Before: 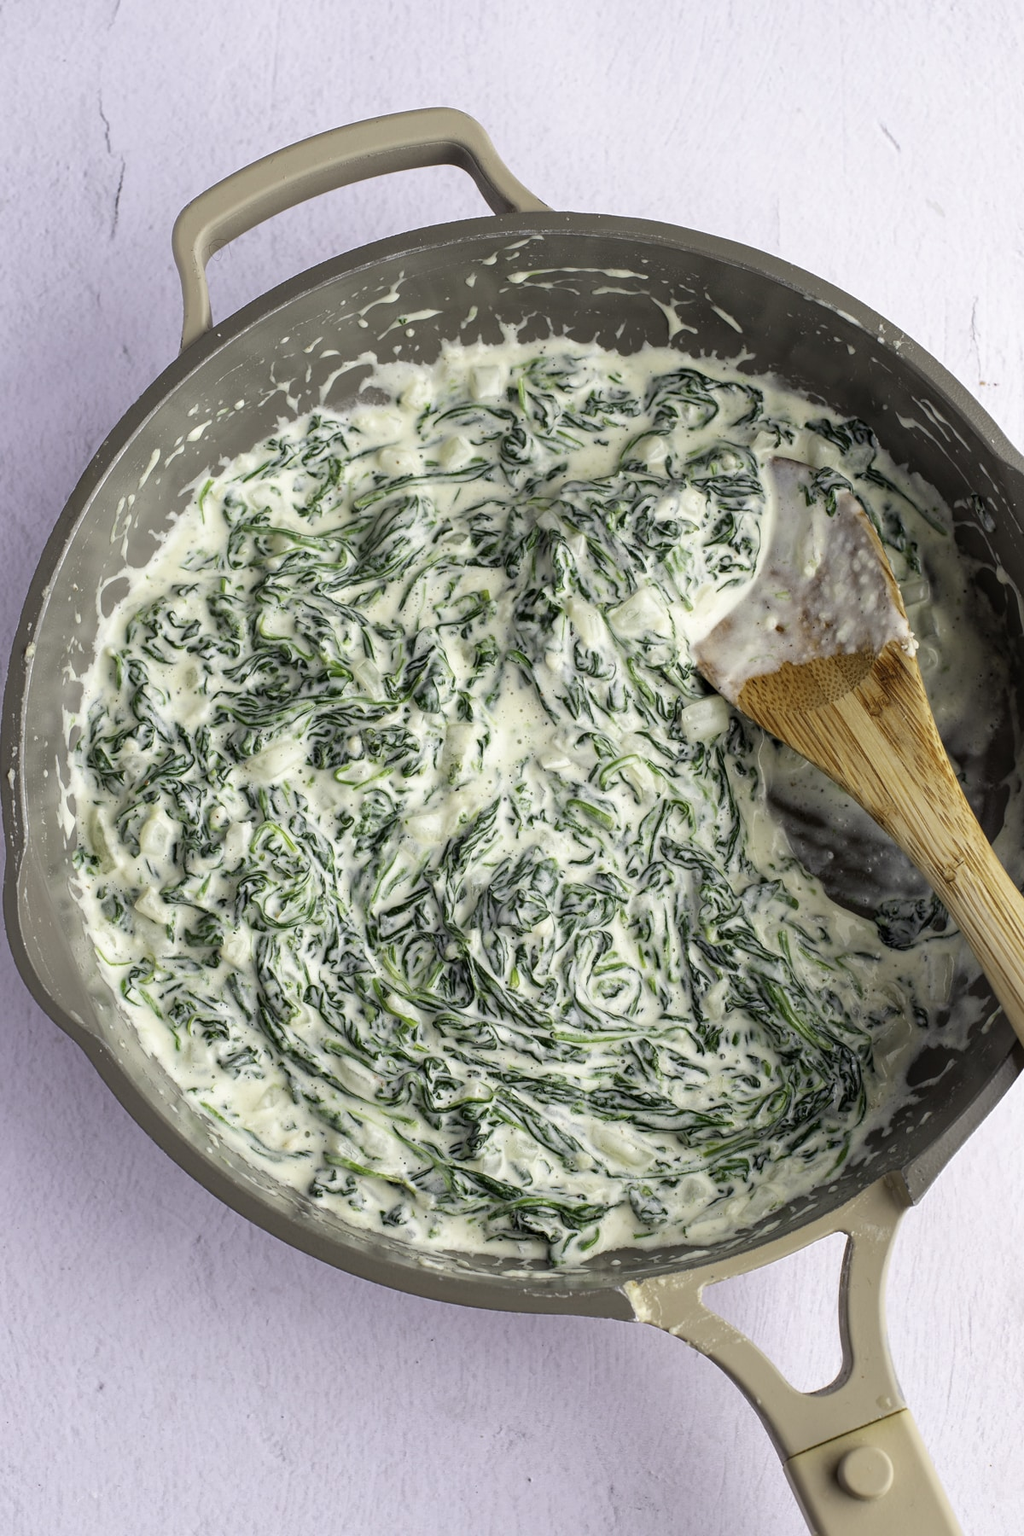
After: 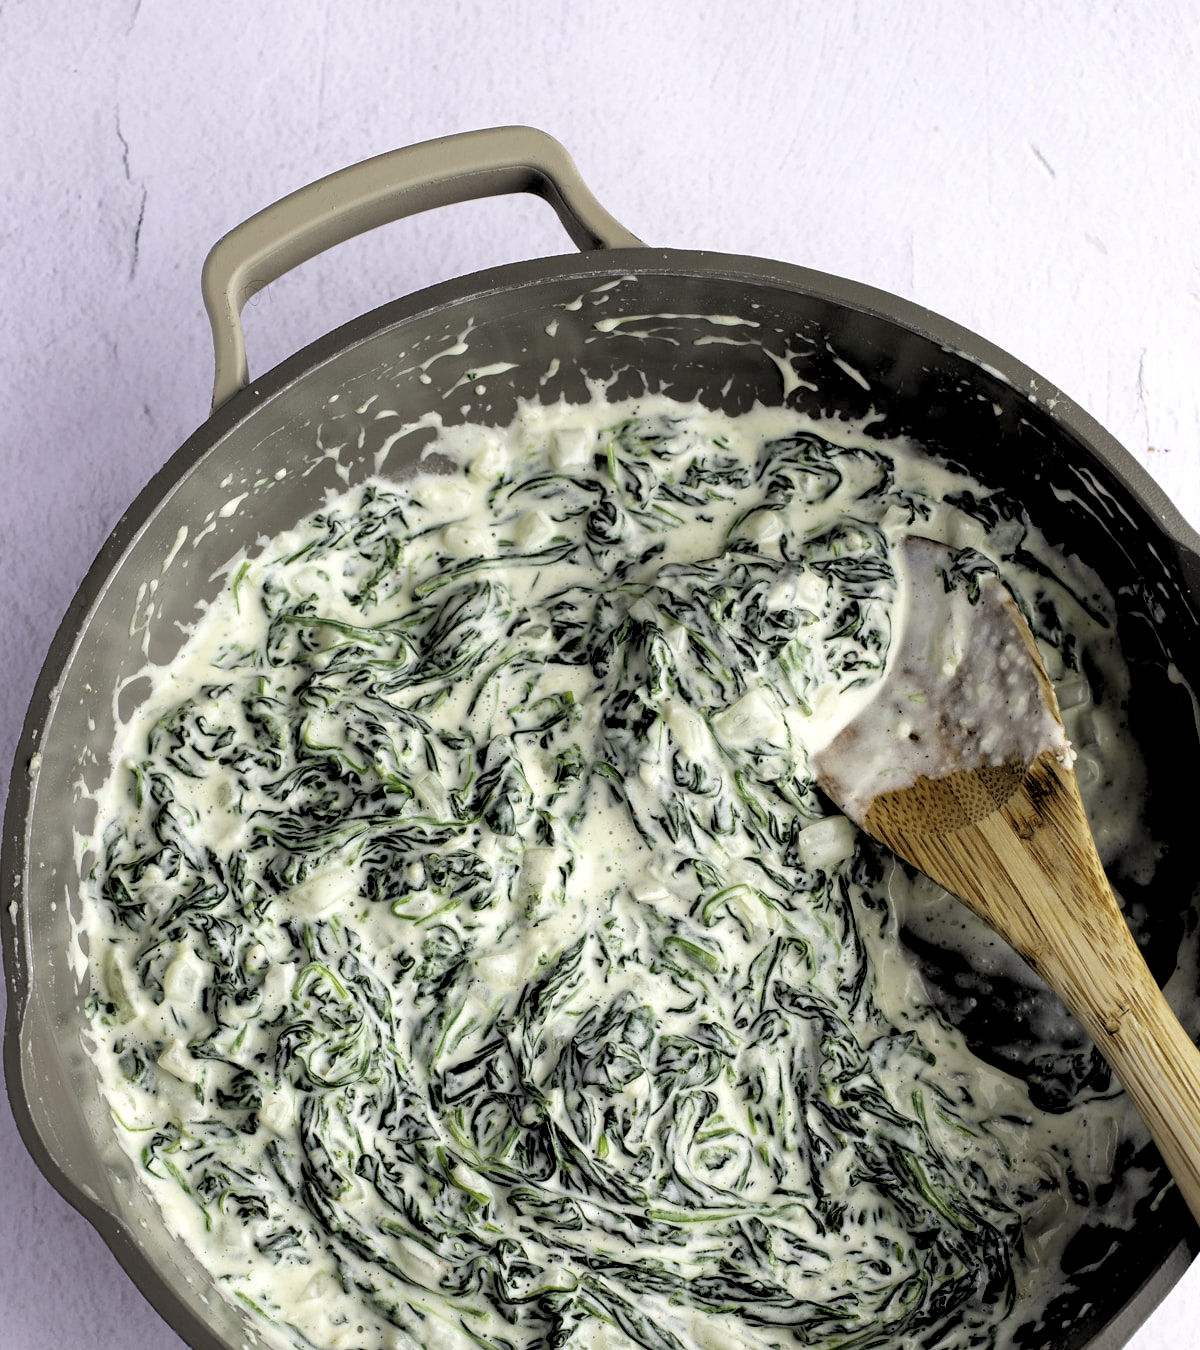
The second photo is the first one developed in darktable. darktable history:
rgb levels: levels [[0.034, 0.472, 0.904], [0, 0.5, 1], [0, 0.5, 1]]
crop: bottom 24.988%
